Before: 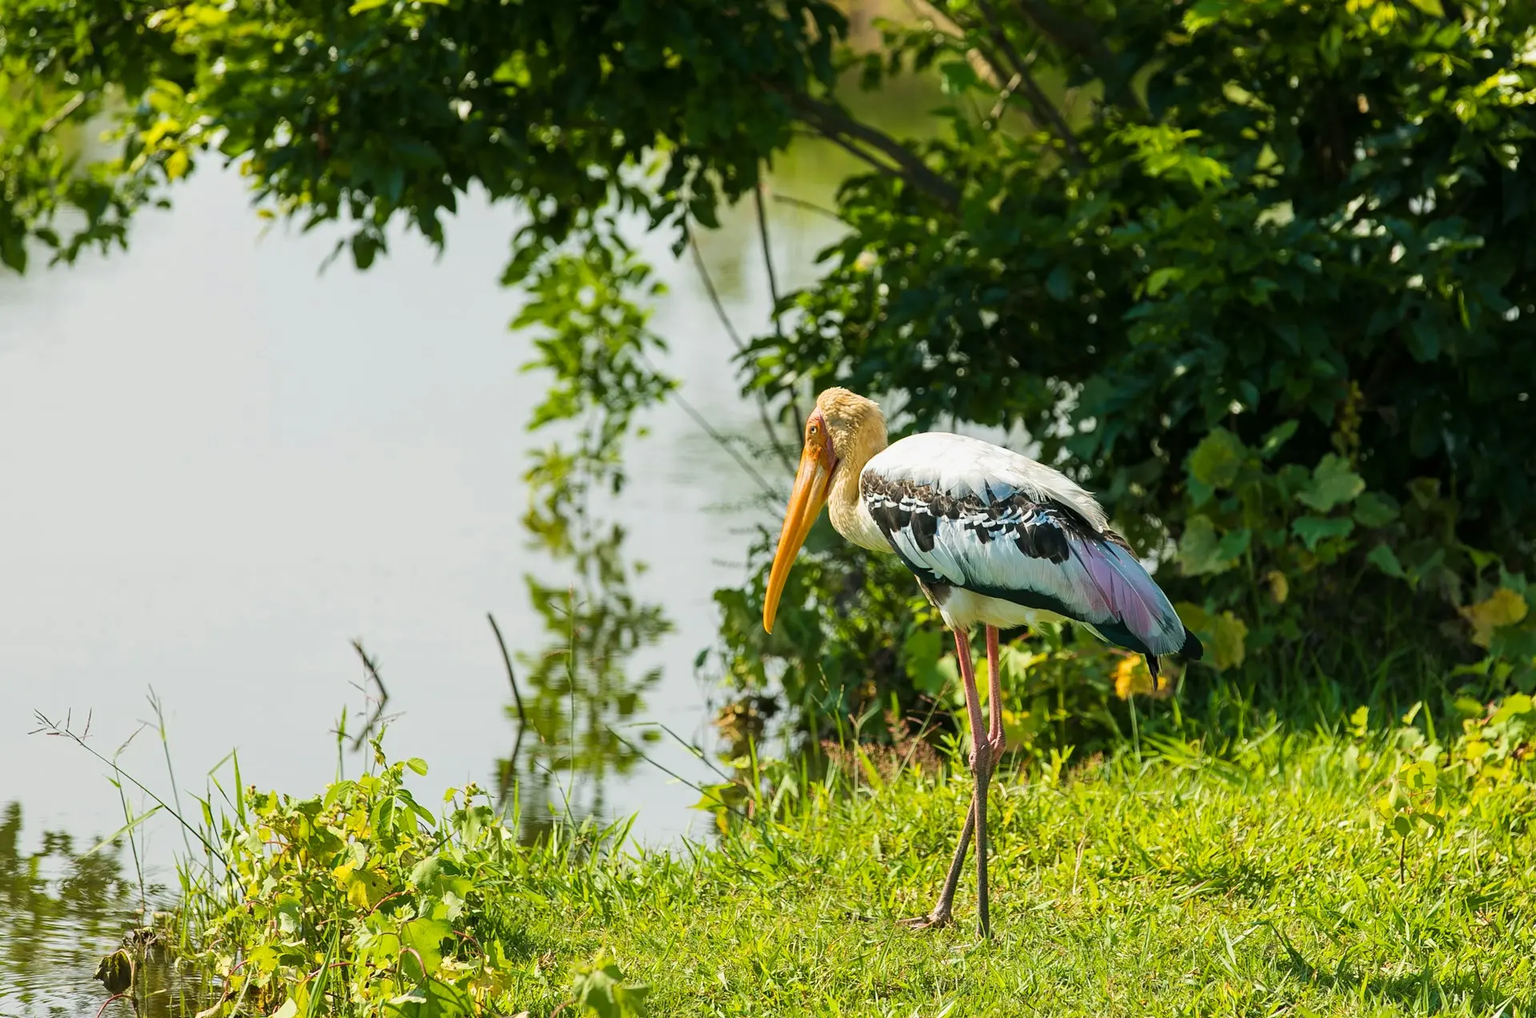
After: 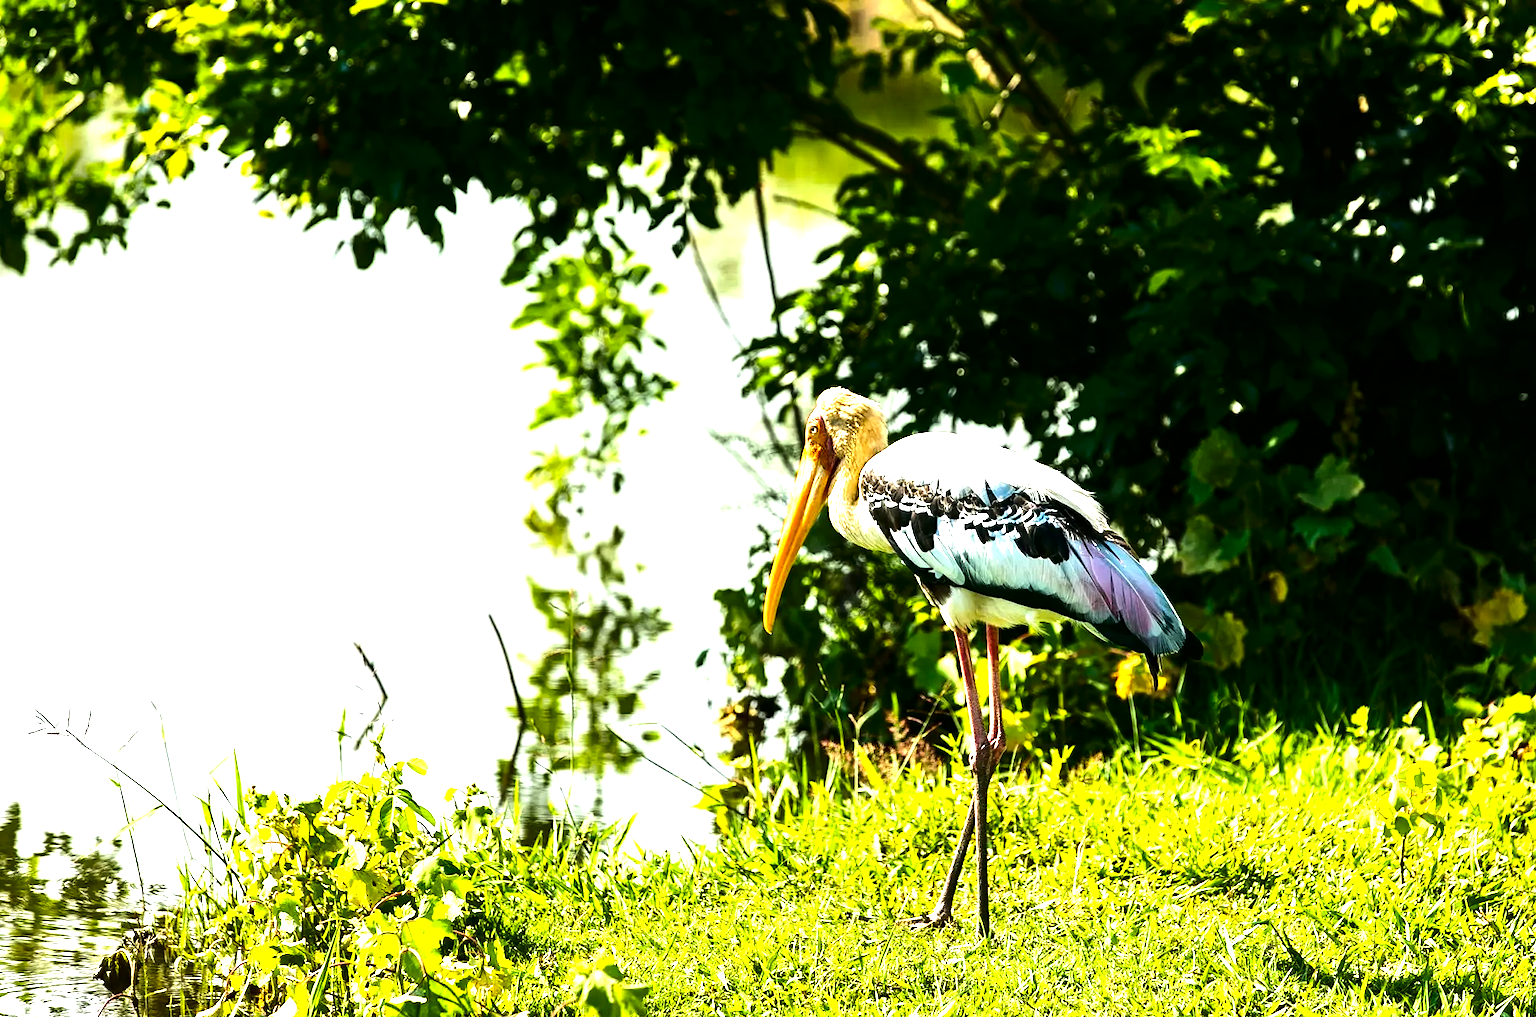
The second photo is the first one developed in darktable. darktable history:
contrast brightness saturation: contrast 0.1, brightness -0.26, saturation 0.14
tone equalizer: -8 EV -1.08 EV, -7 EV -1.01 EV, -6 EV -0.867 EV, -5 EV -0.578 EV, -3 EV 0.578 EV, -2 EV 0.867 EV, -1 EV 1.01 EV, +0 EV 1.08 EV, edges refinement/feathering 500, mask exposure compensation -1.57 EV, preserve details no
exposure: black level correction -0.002, exposure 0.54 EV, compensate highlight preservation false
